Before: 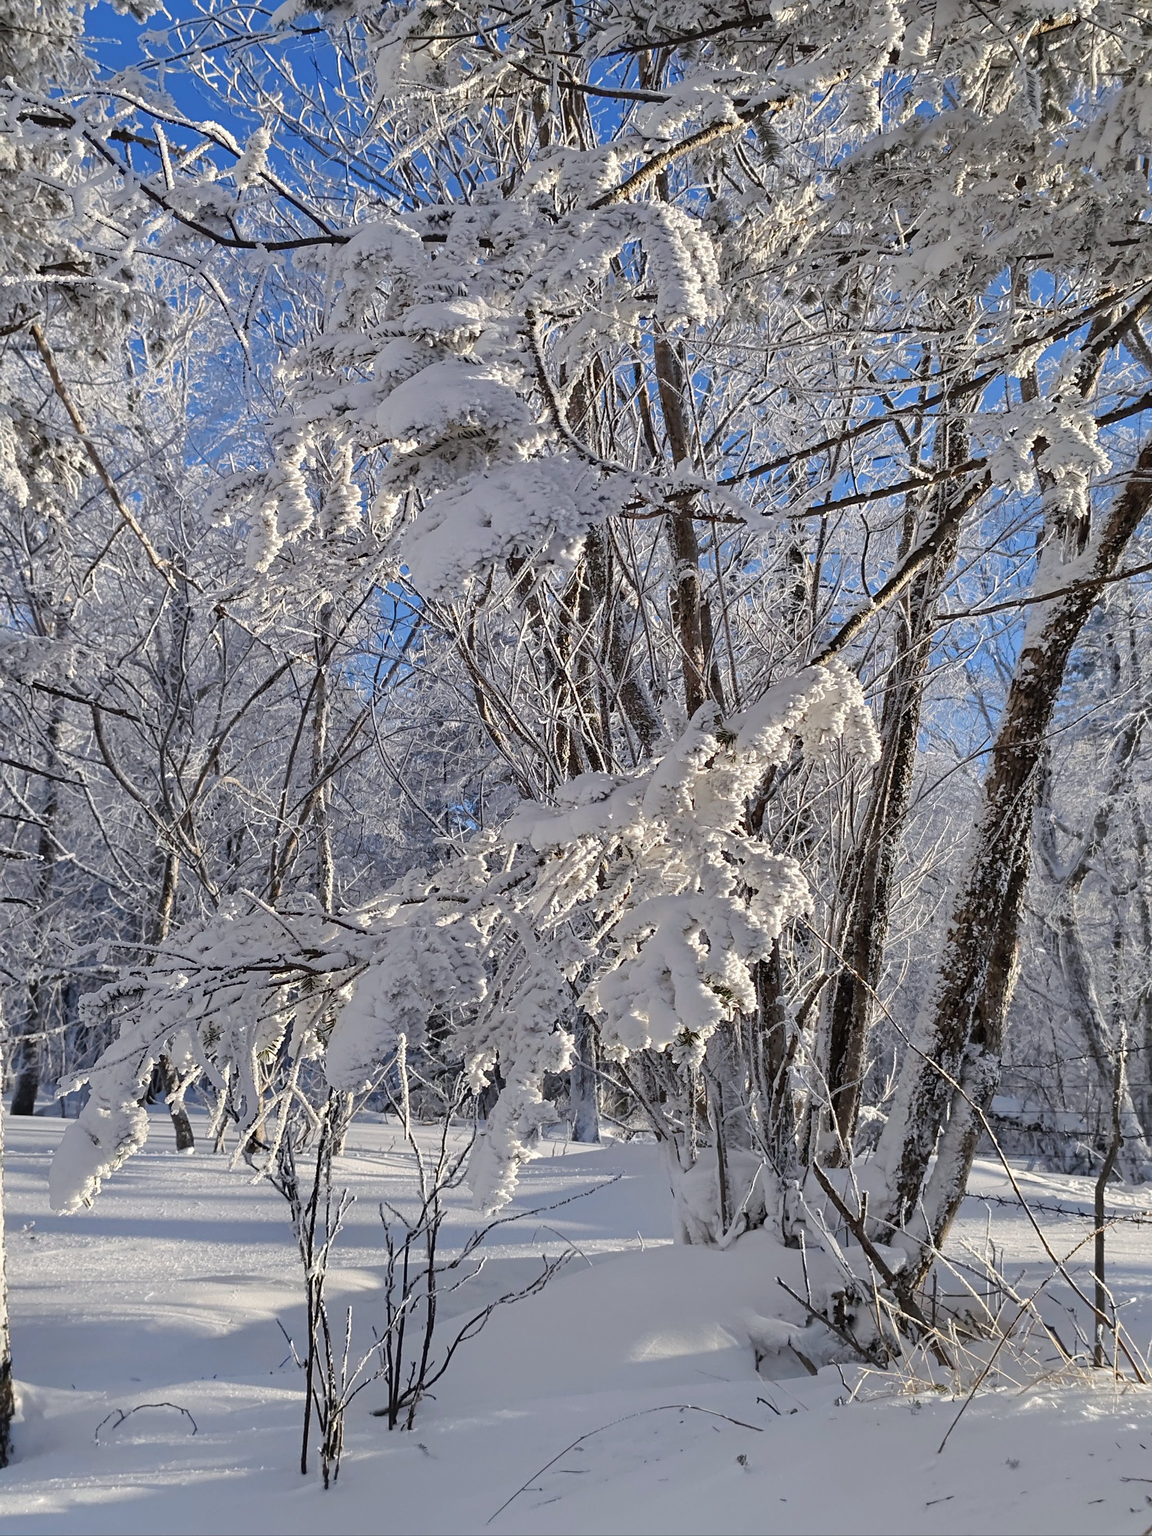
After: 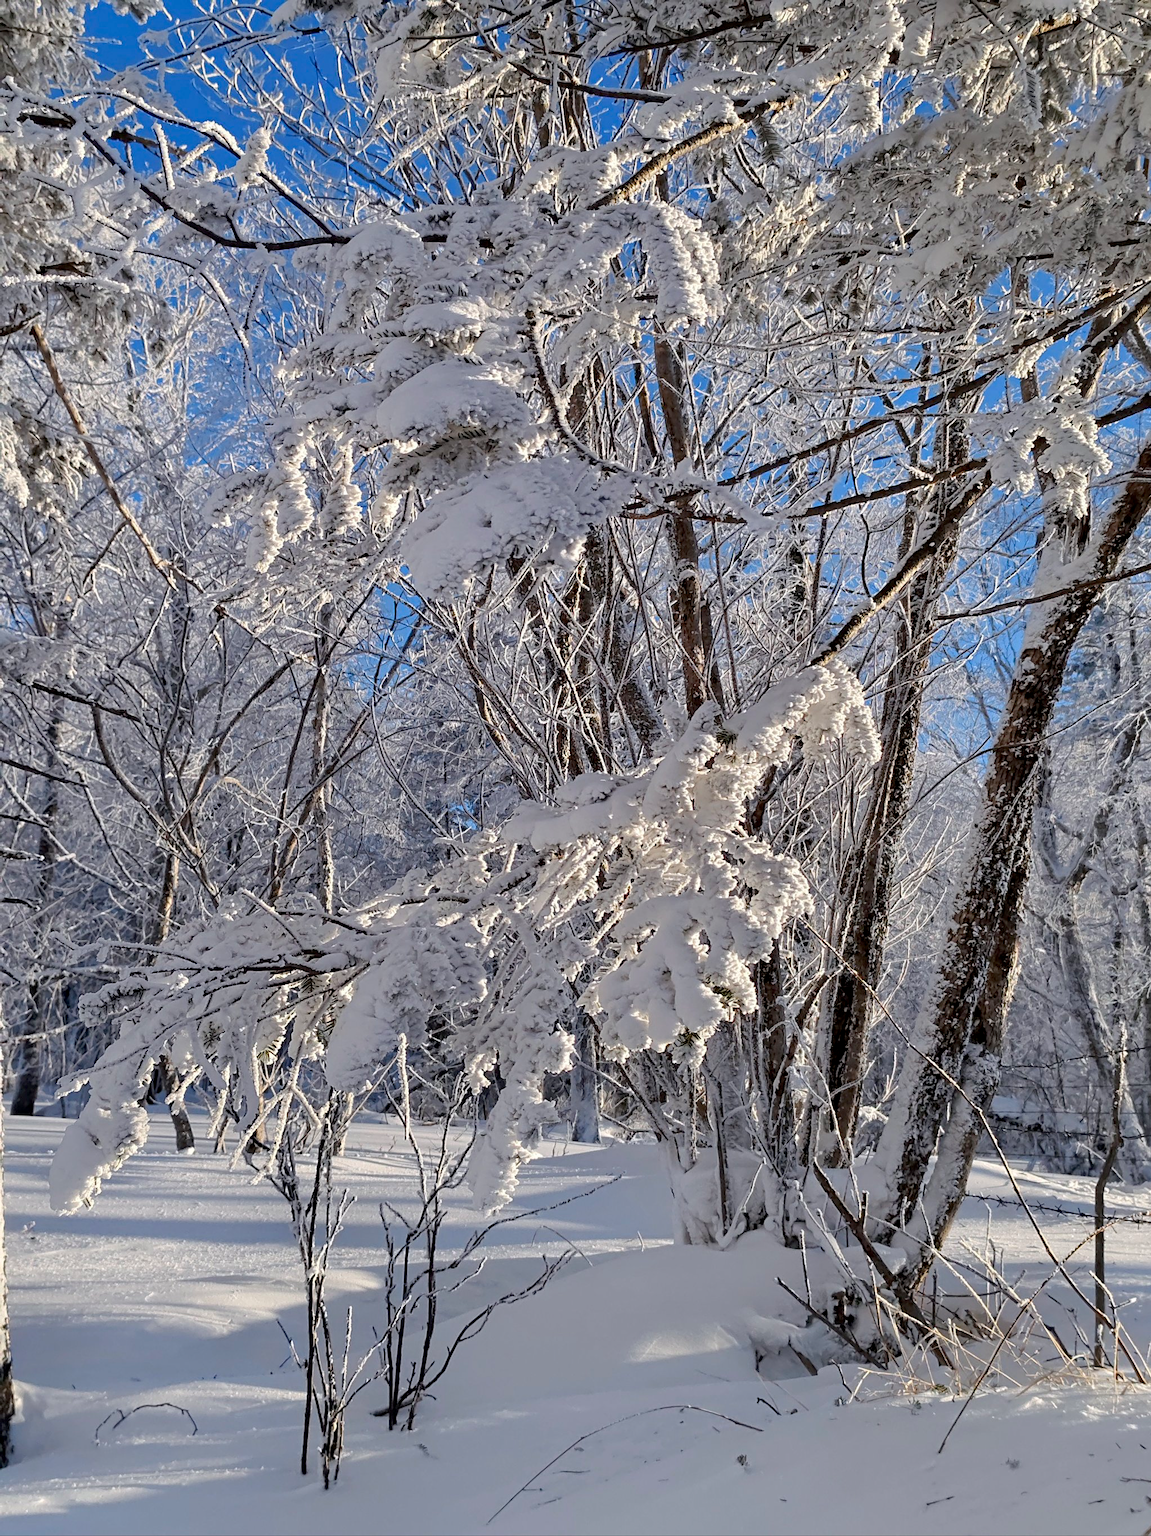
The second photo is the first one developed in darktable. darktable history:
exposure: black level correction 0.007, compensate exposure bias true, compensate highlight preservation false
